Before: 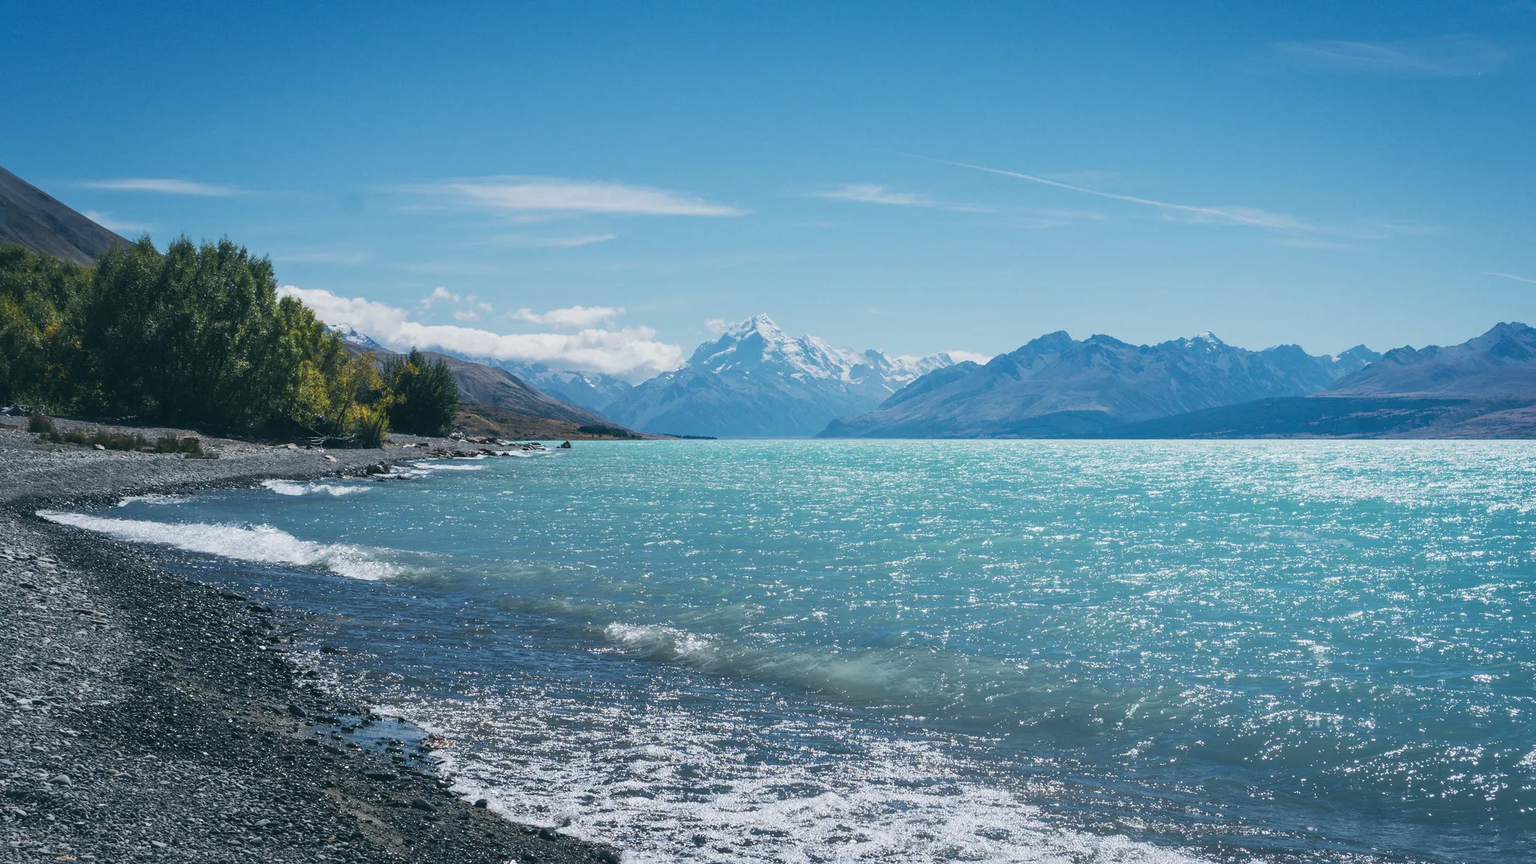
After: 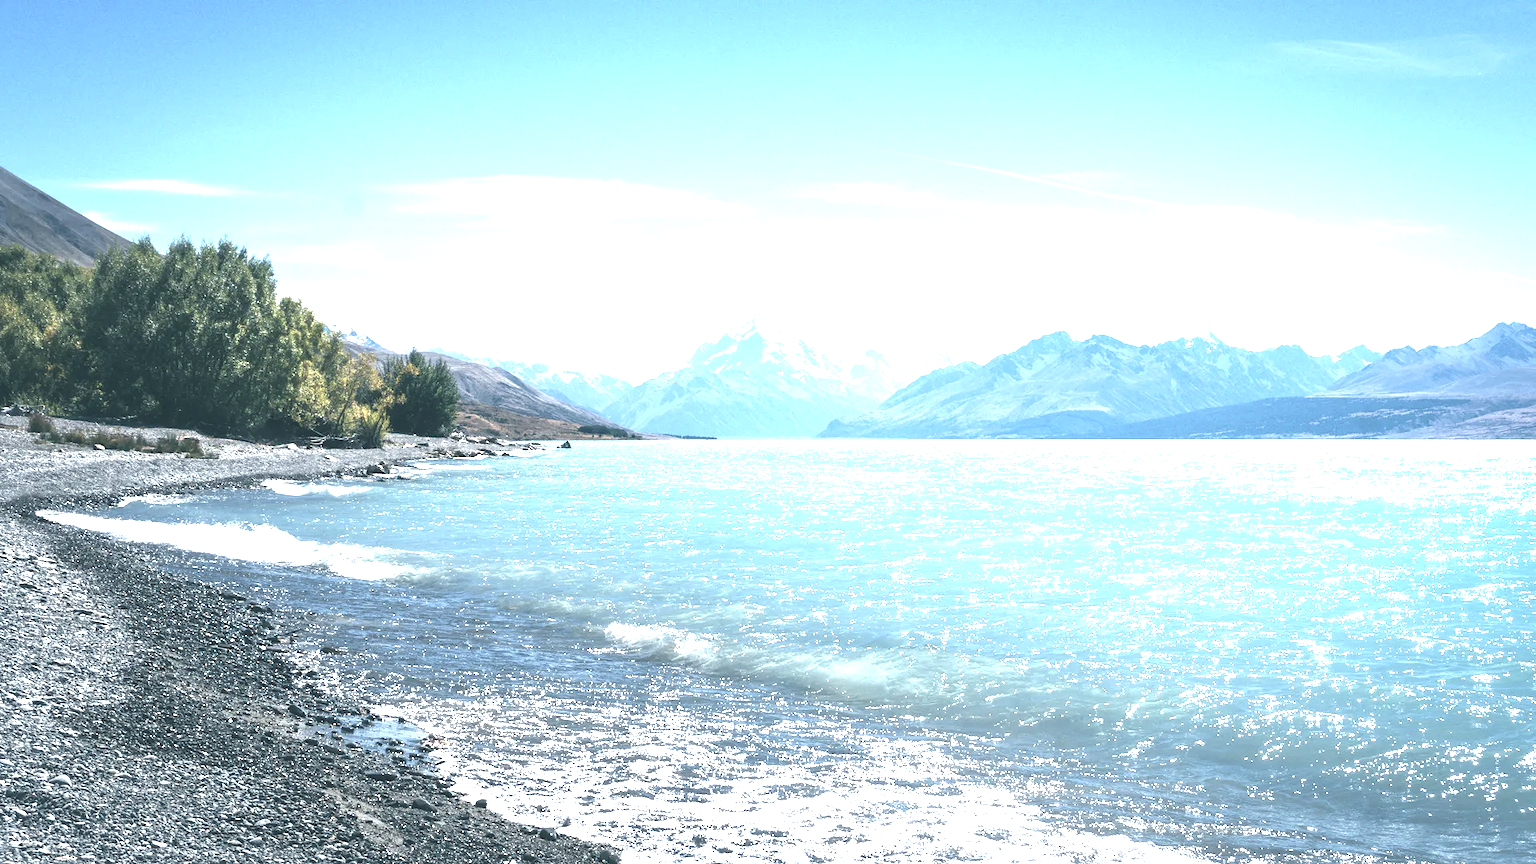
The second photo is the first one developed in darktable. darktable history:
exposure: black level correction 0, exposure 1.891 EV, compensate exposure bias true, compensate highlight preservation false
color zones: curves: ch0 [(0, 0.559) (0.153, 0.551) (0.229, 0.5) (0.429, 0.5) (0.571, 0.5) (0.714, 0.5) (0.857, 0.5) (1, 0.559)]; ch1 [(0, 0.417) (0.112, 0.336) (0.213, 0.26) (0.429, 0.34) (0.571, 0.35) (0.683, 0.331) (0.857, 0.344) (1, 0.417)]
